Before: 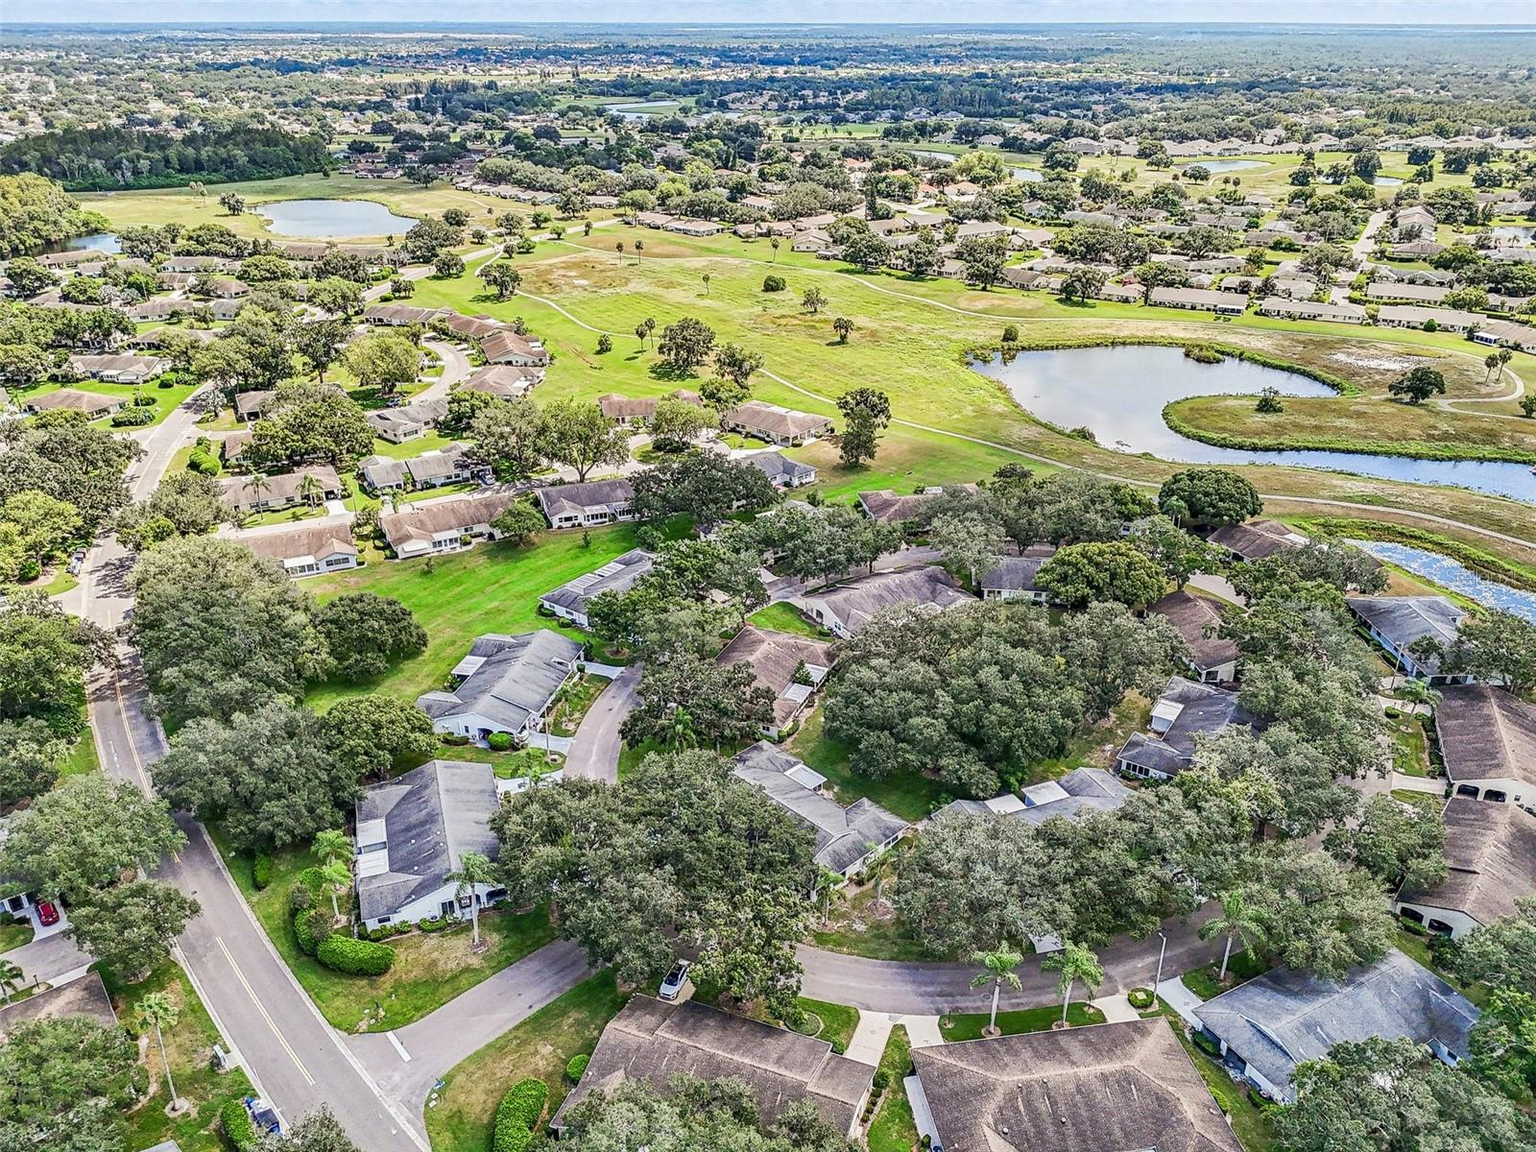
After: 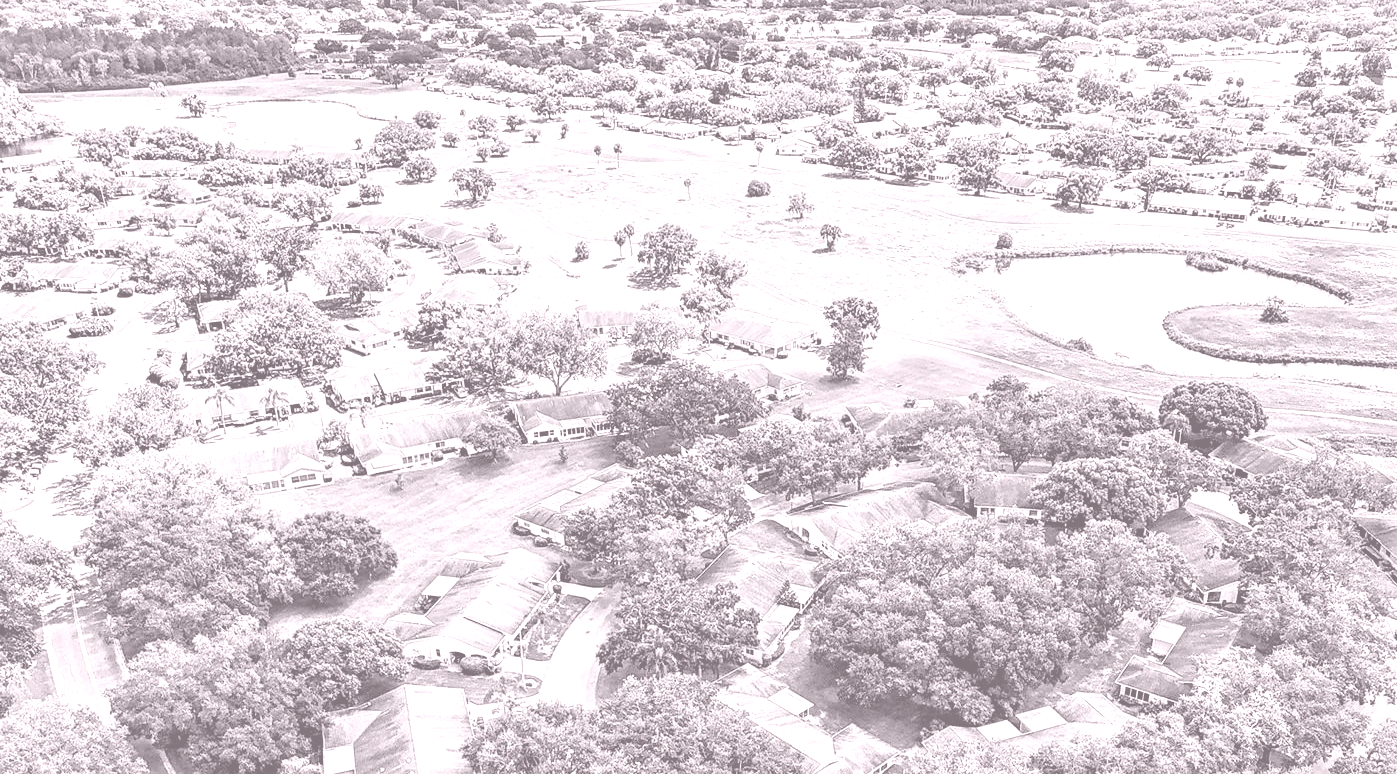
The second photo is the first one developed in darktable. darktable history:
exposure: black level correction 0.009, exposure -0.637 EV, compensate highlight preservation false
color balance rgb: linear chroma grading › global chroma 18.9%, perceptual saturation grading › global saturation 20%, perceptual saturation grading › highlights -25%, perceptual saturation grading › shadows 50%, global vibrance 18.93%
crop: left 3.015%, top 8.969%, right 9.647%, bottom 26.457%
colorize: hue 25.2°, saturation 83%, source mix 82%, lightness 79%, version 1
